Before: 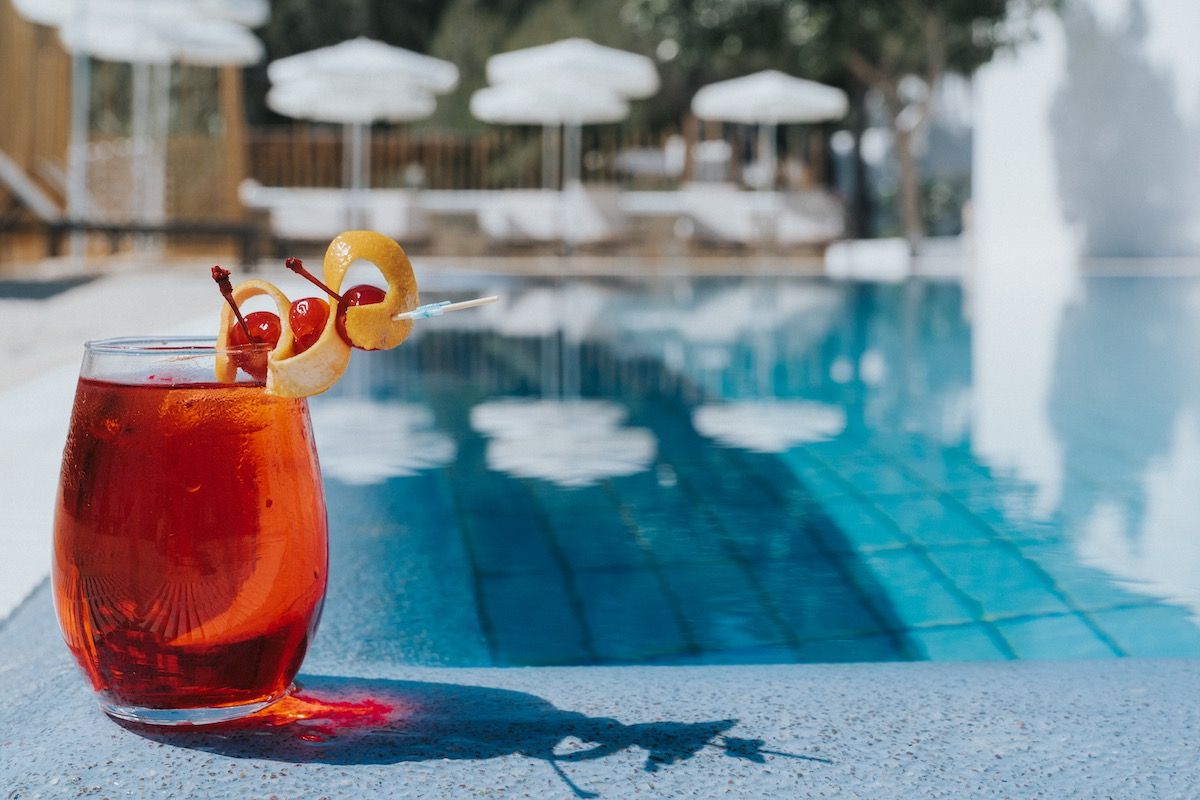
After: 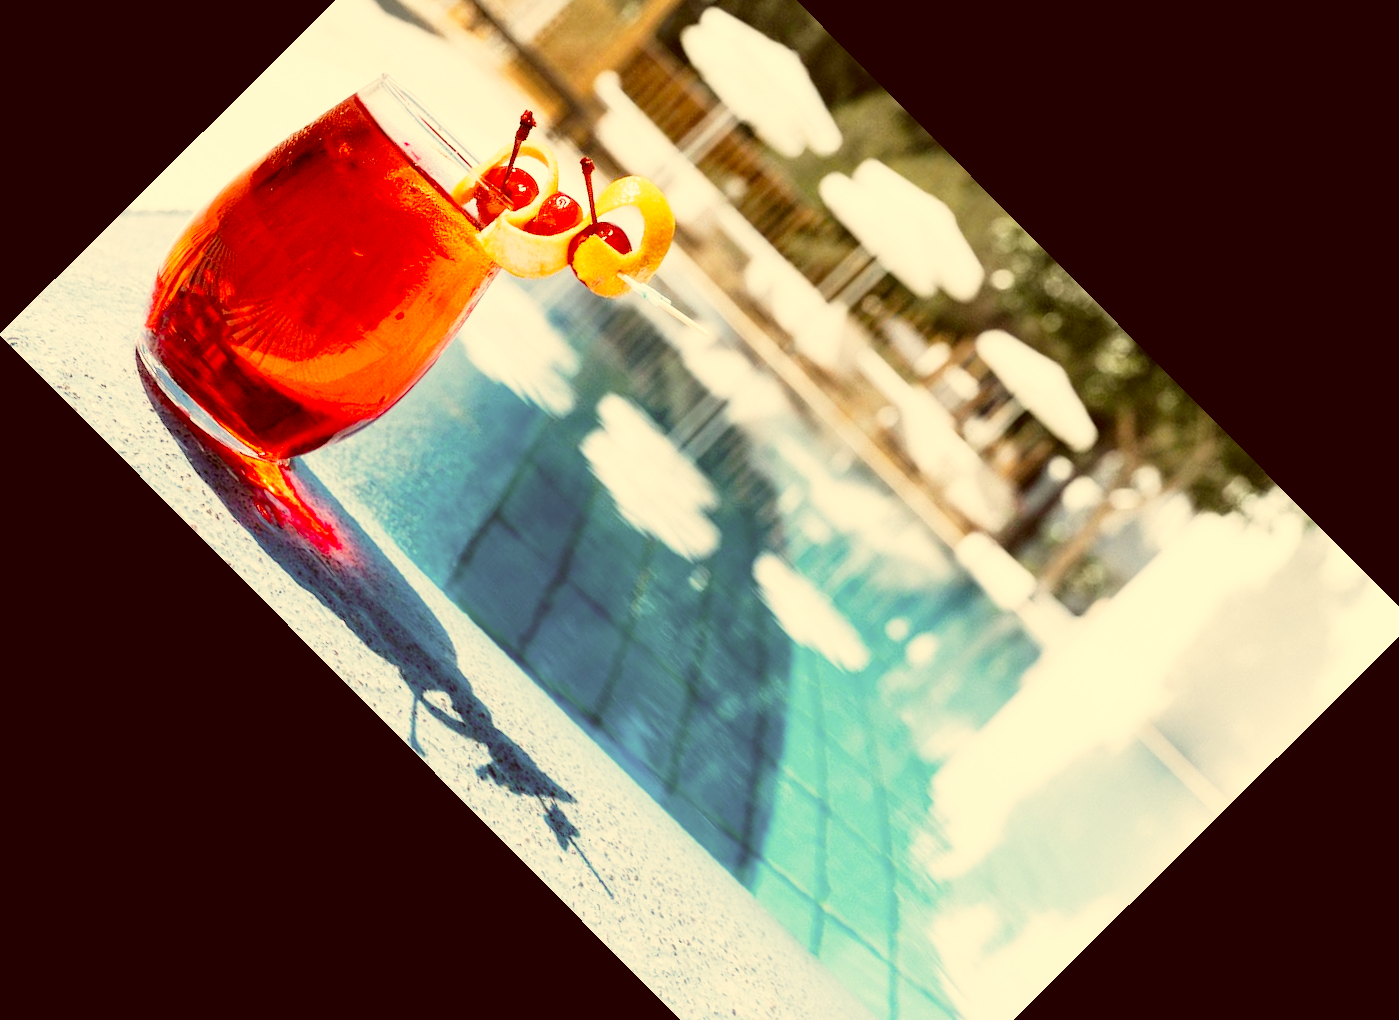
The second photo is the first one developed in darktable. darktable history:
color correction: highlights a* 1.23, highlights b* 24.08, shadows a* 15.28, shadows b* 24.94
color zones: curves: ch2 [(0, 0.5) (0.143, 0.5) (0.286, 0.489) (0.415, 0.421) (0.571, 0.5) (0.714, 0.5) (0.857, 0.5) (1, 0.5)]
base curve: curves: ch0 [(0, 0) (0.012, 0.01) (0.073, 0.168) (0.31, 0.711) (0.645, 0.957) (1, 1)], preserve colors none
crop and rotate: angle -45.19°, top 16.212%, right 0.952%, bottom 11.649%
